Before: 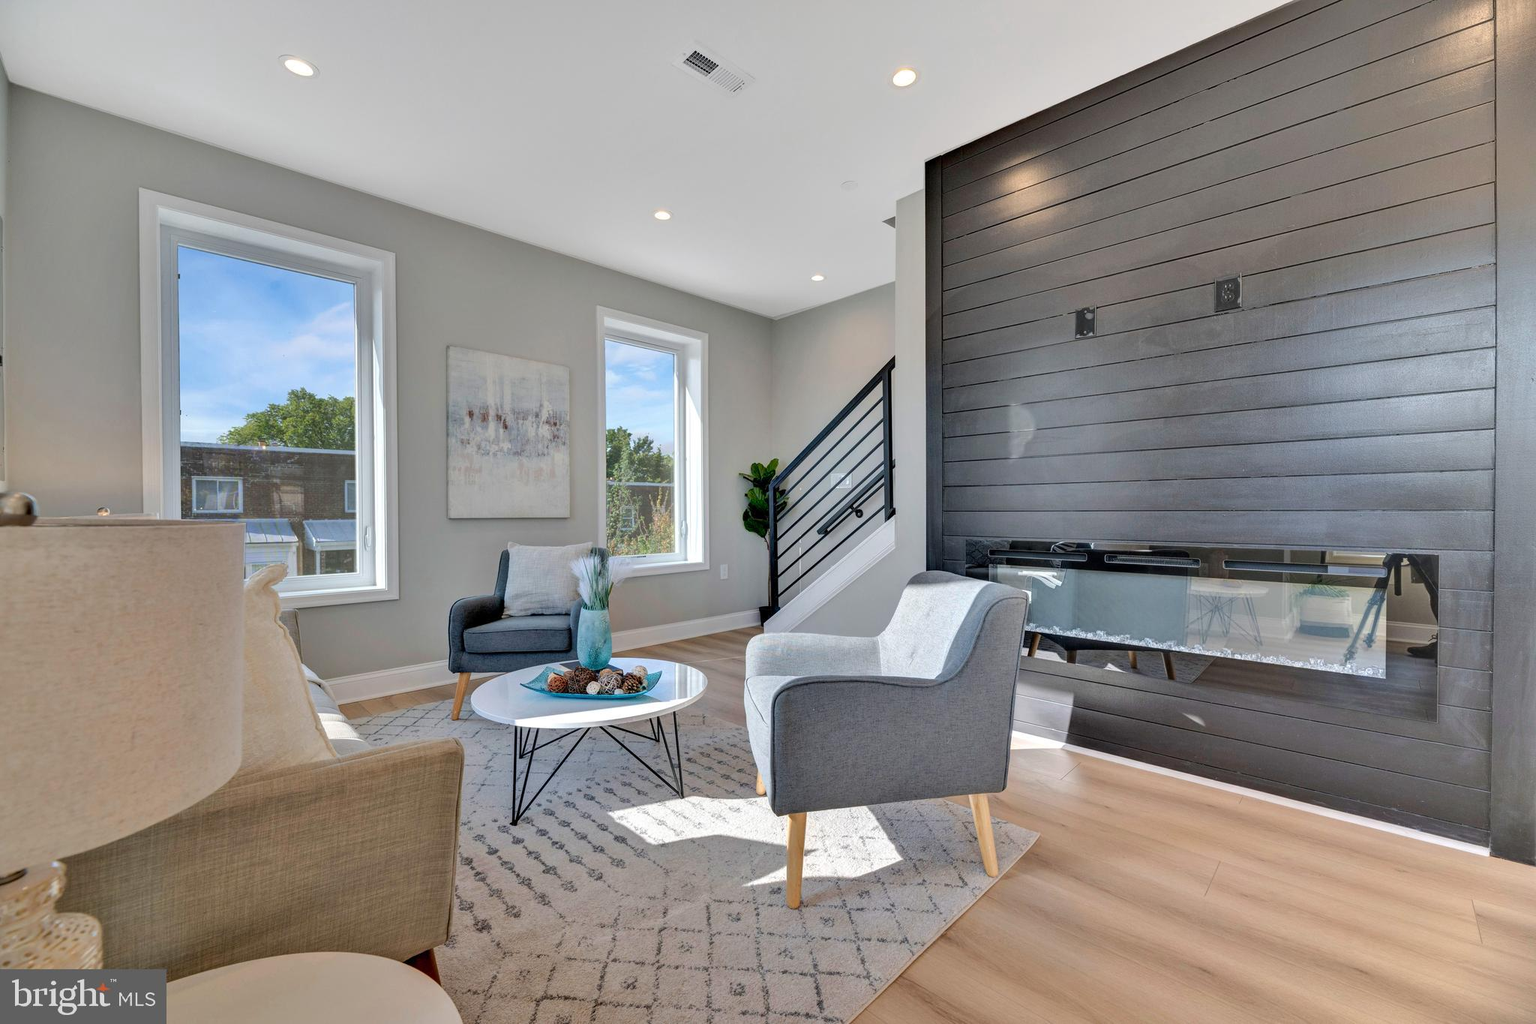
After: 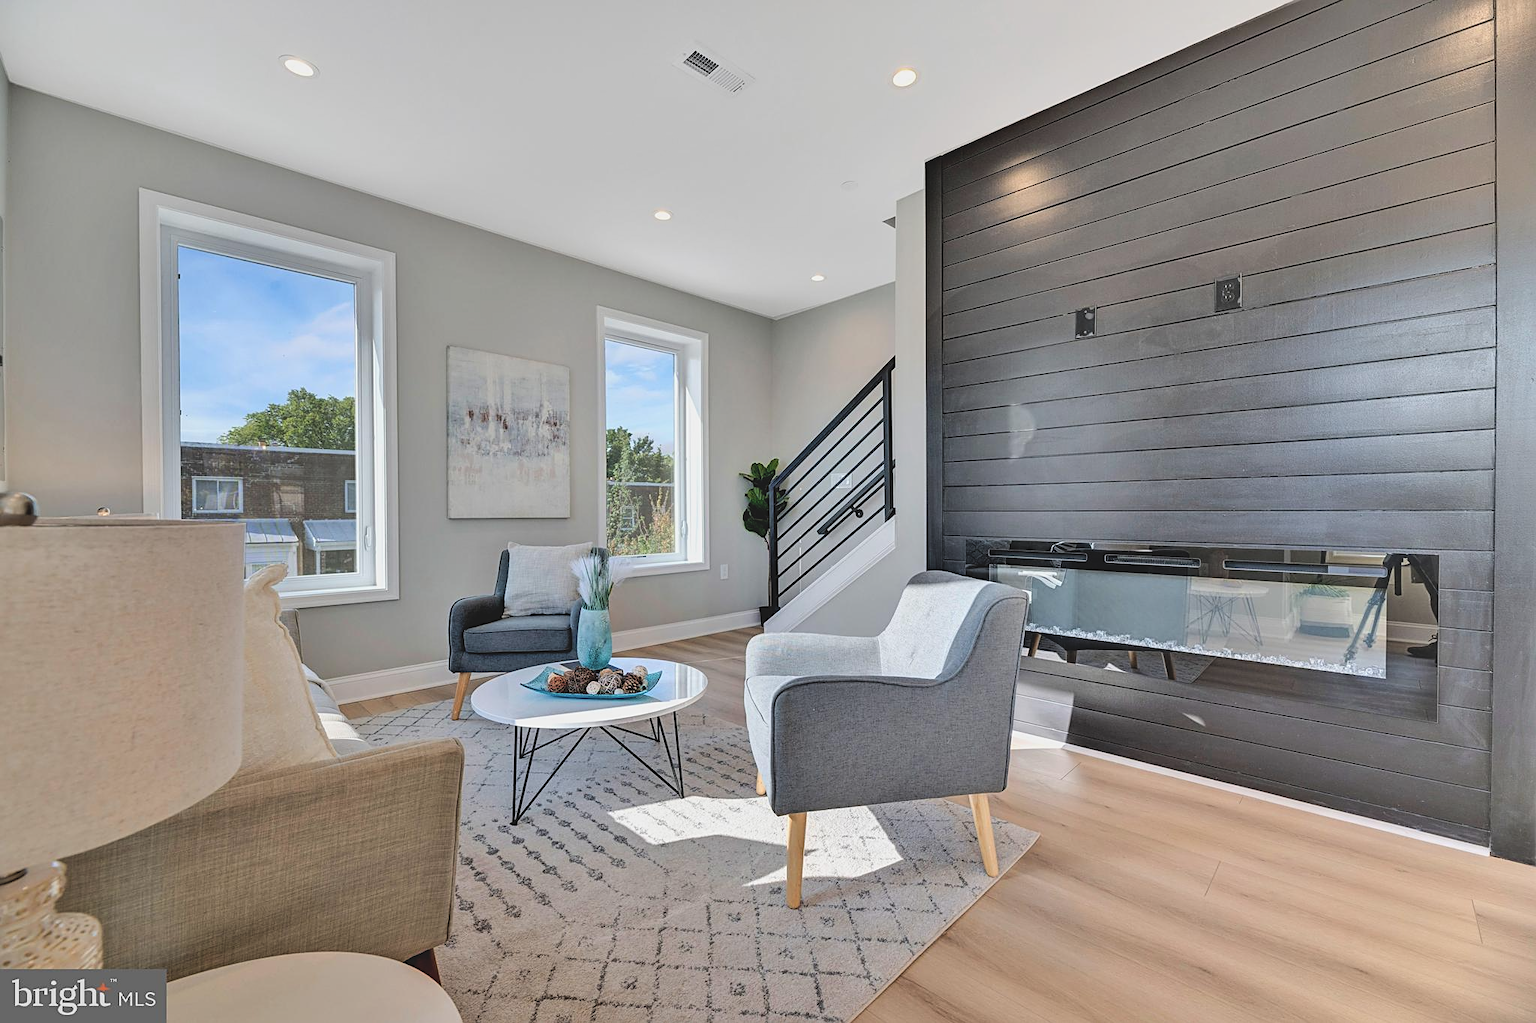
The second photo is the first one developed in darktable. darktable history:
contrast brightness saturation: contrast -0.08, brightness -0.04, saturation -0.11
tone curve: curves: ch0 [(0, 0) (0.004, 0.001) (0.133, 0.112) (0.325, 0.362) (0.832, 0.893) (1, 1)], color space Lab, linked channels, preserve colors none
sharpen: on, module defaults
exposure: black level correction -0.014, exposure -0.193 EV, compensate highlight preservation false
